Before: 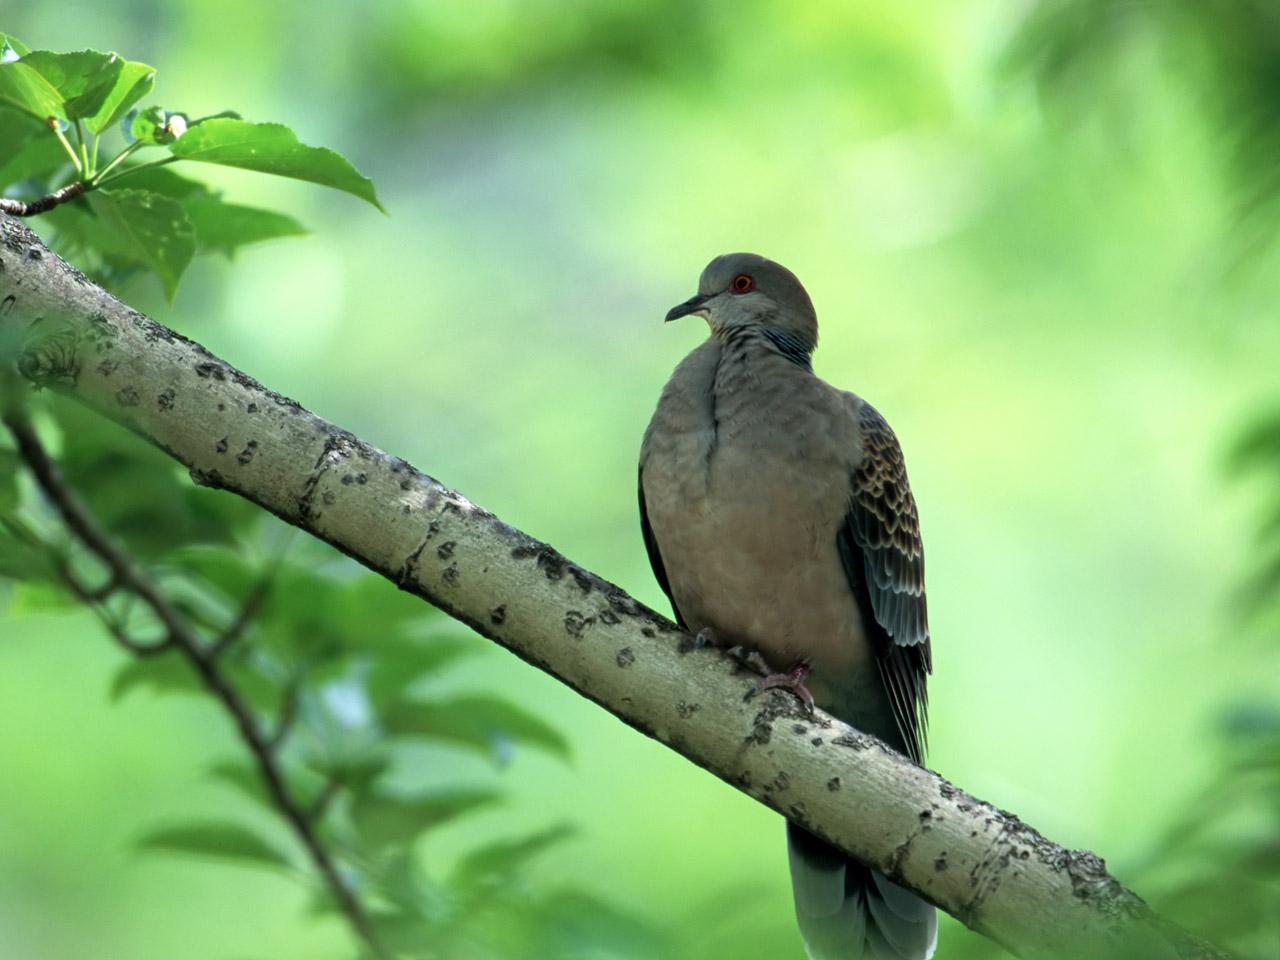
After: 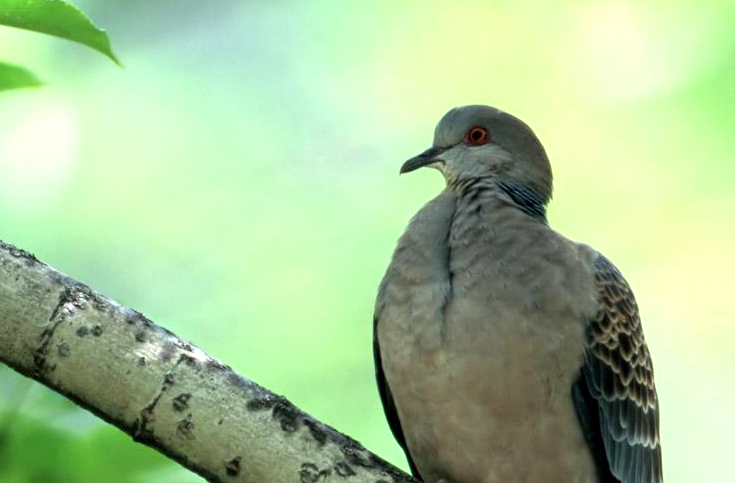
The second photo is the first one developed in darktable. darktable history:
exposure: black level correction 0.001, exposure 0.5 EV, compensate highlight preservation false
crop: left 20.723%, top 15.515%, right 21.809%, bottom 34.118%
